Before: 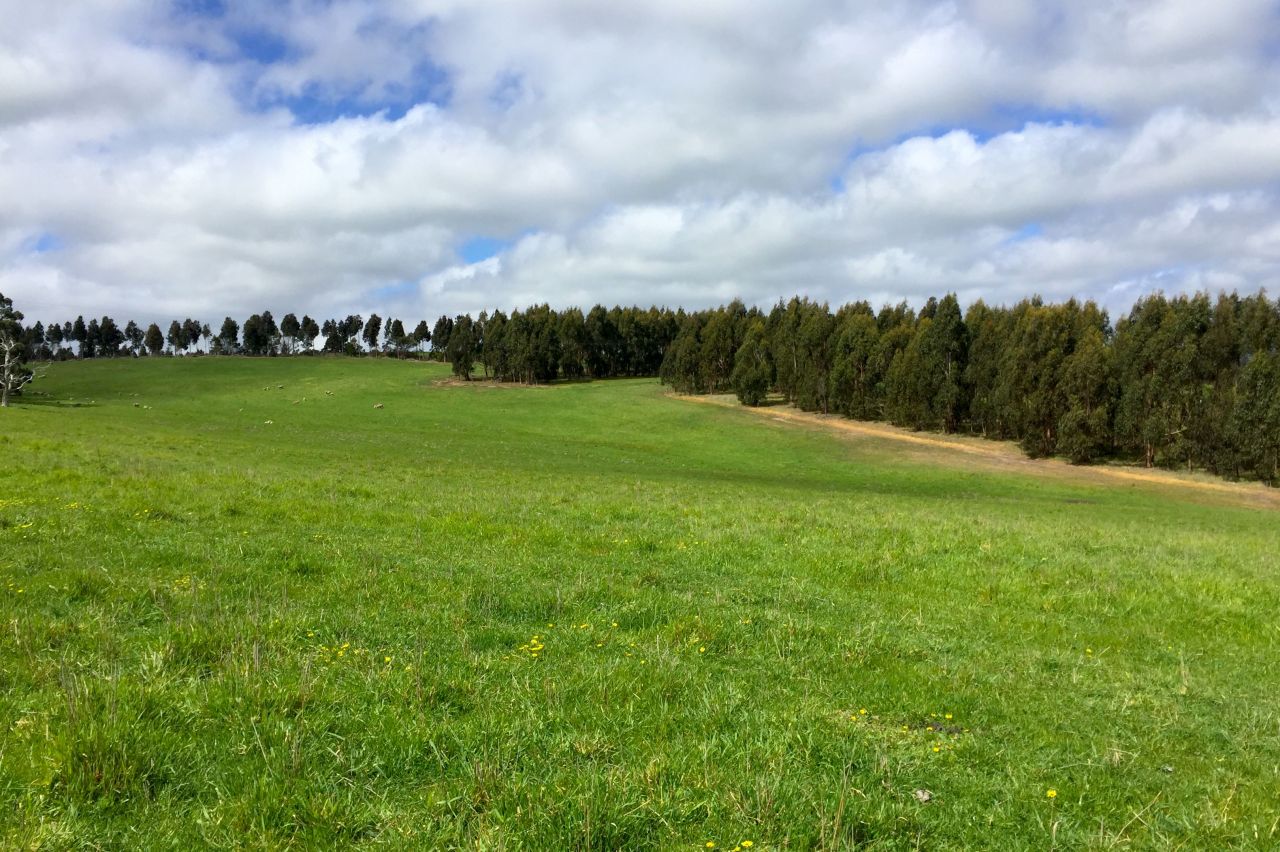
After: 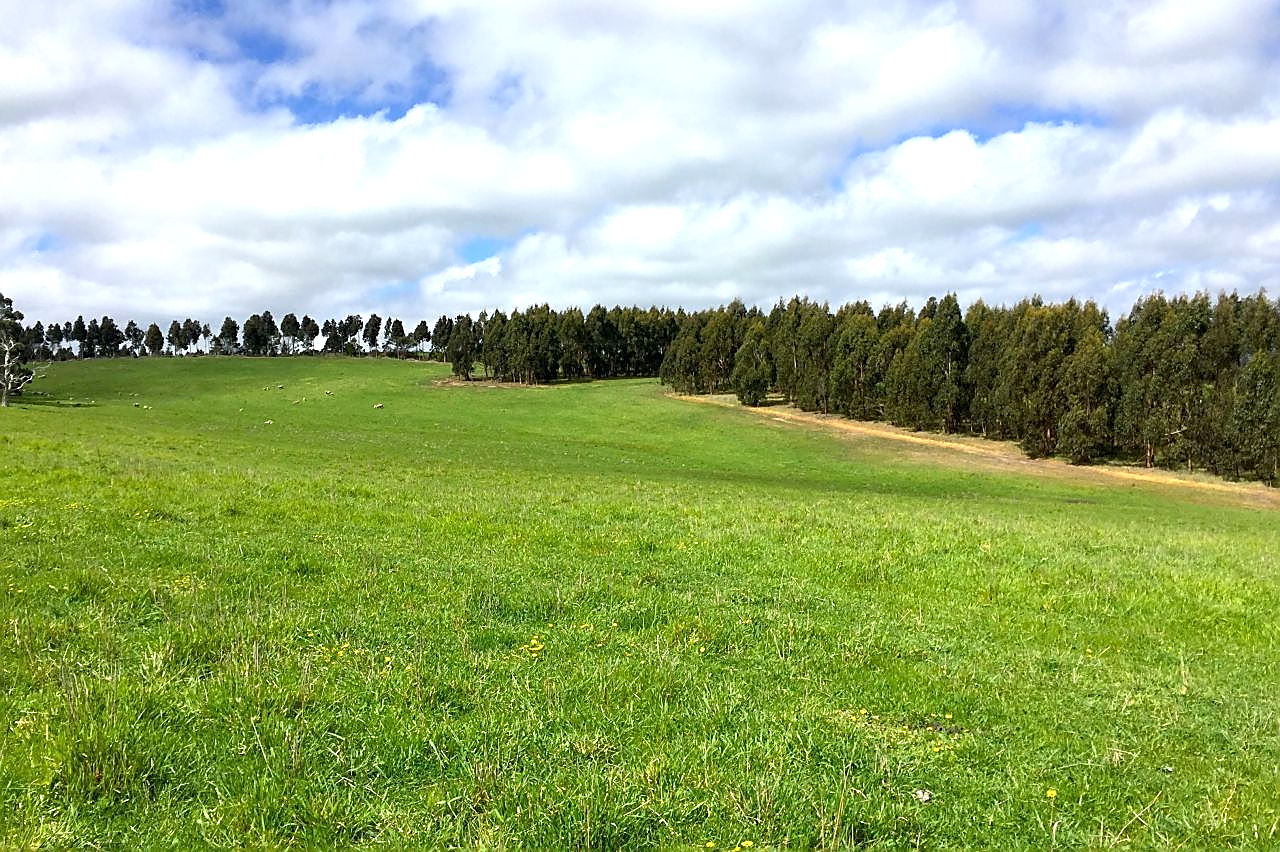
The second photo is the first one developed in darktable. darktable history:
exposure: exposure 0.489 EV, compensate exposure bias true, compensate highlight preservation false
sharpen: radius 1.384, amount 1.232, threshold 0.715
